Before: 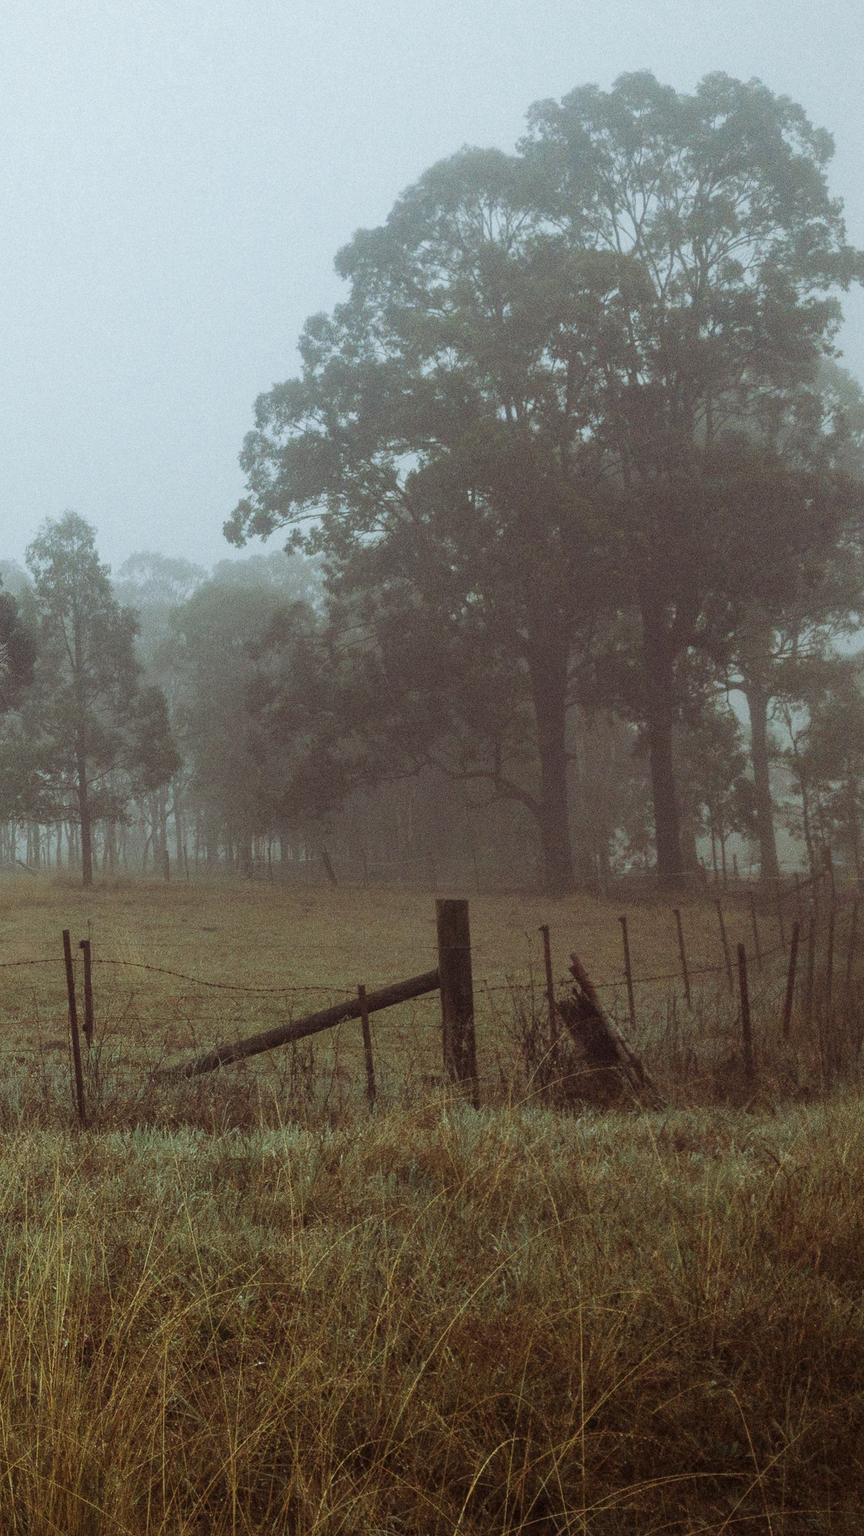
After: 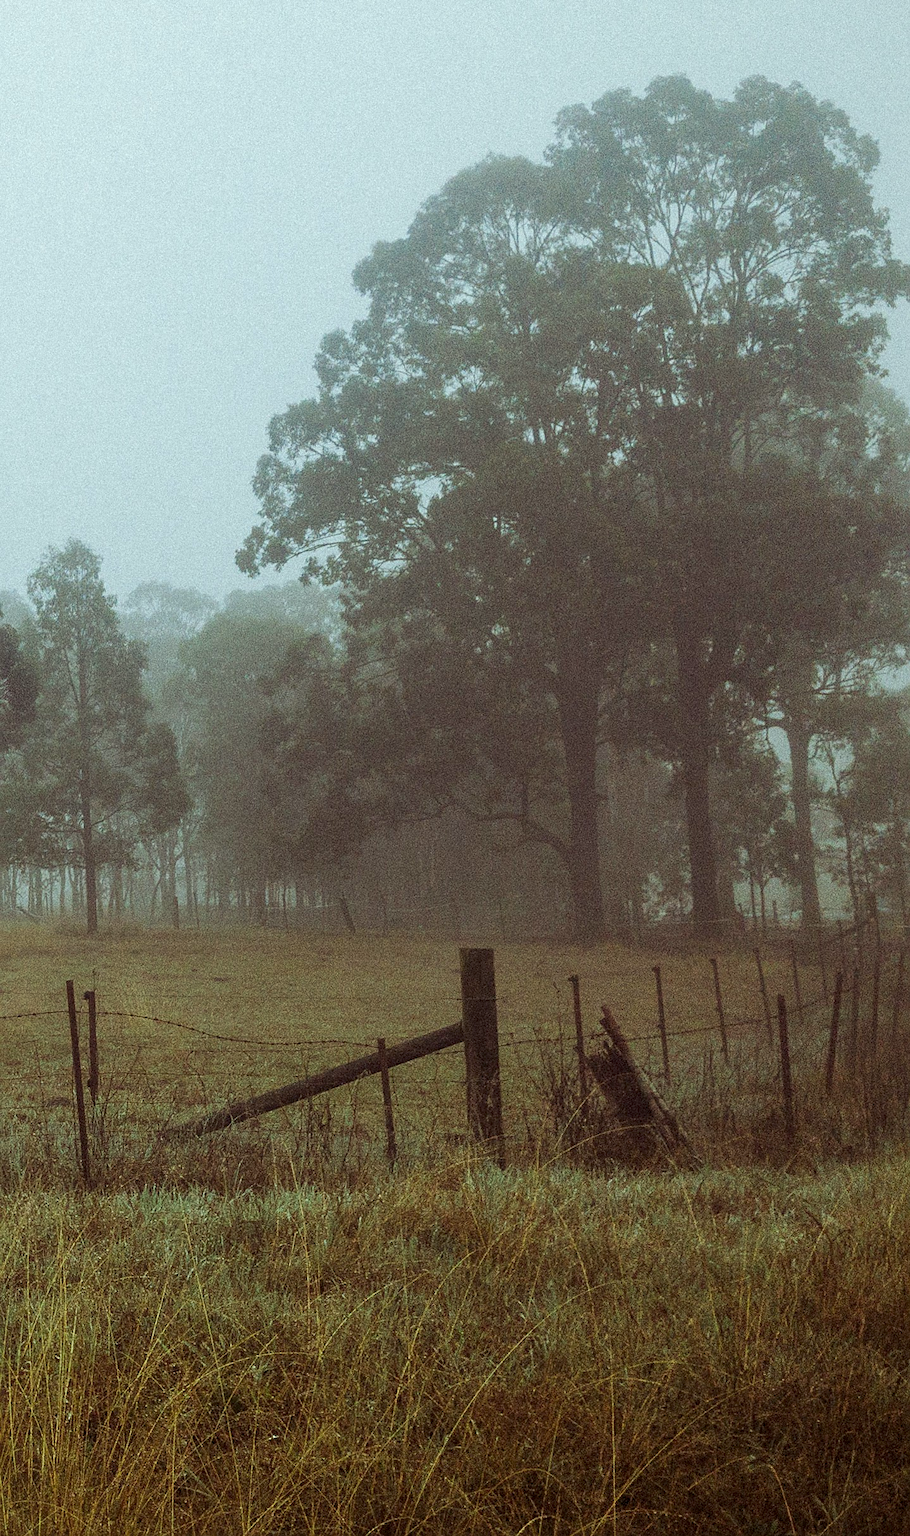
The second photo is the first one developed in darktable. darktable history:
color contrast: green-magenta contrast 1.2, blue-yellow contrast 1.2
crop and rotate: top 0%, bottom 5.097%
grain: mid-tones bias 0%
color correction: highlights a* -2.68, highlights b* 2.57
tone curve: curves: ch0 [(0, 0) (0.003, 0.003) (0.011, 0.011) (0.025, 0.025) (0.044, 0.044) (0.069, 0.069) (0.1, 0.099) (0.136, 0.135) (0.177, 0.176) (0.224, 0.223) (0.277, 0.275) (0.335, 0.333) (0.399, 0.396) (0.468, 0.465) (0.543, 0.545) (0.623, 0.625) (0.709, 0.71) (0.801, 0.801) (0.898, 0.898) (1, 1)], preserve colors none
local contrast: highlights 100%, shadows 100%, detail 120%, midtone range 0.2
sharpen: on, module defaults
